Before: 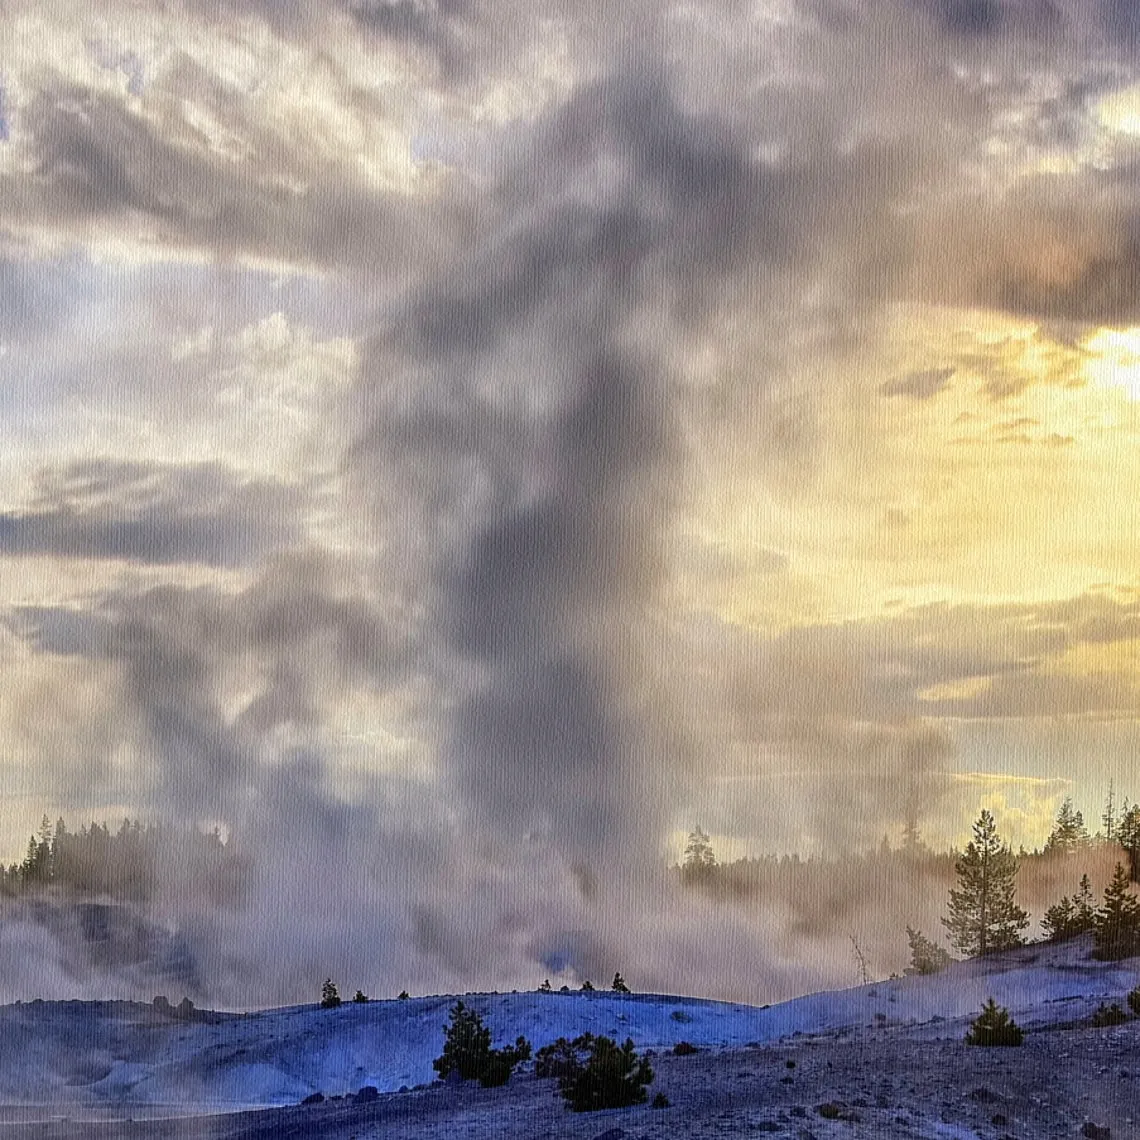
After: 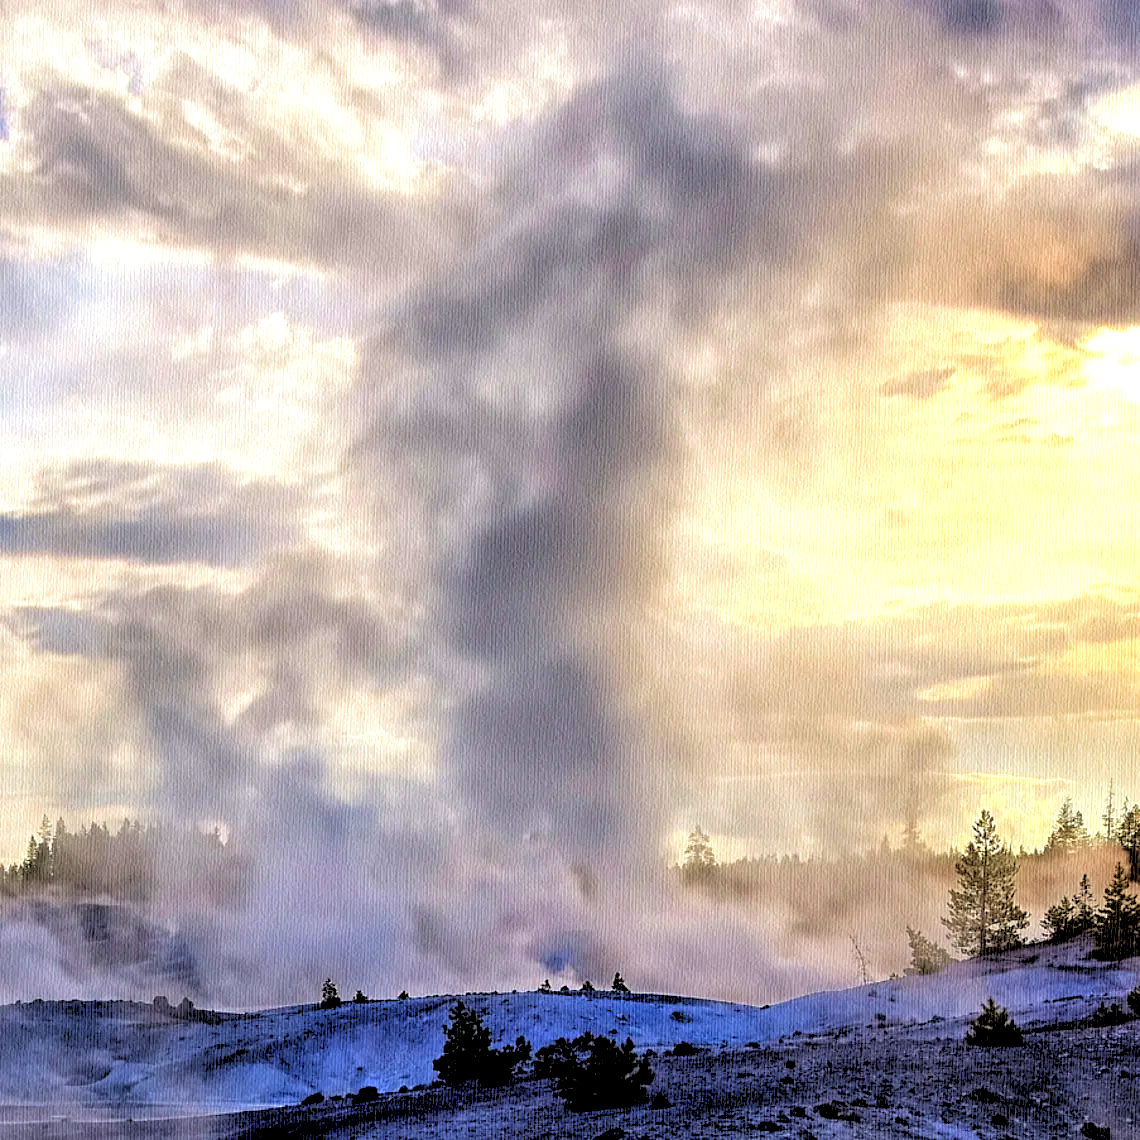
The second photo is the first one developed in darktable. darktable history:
velvia: on, module defaults
exposure: black level correction 0.001, exposure 0.5 EV, compensate exposure bias true, compensate highlight preservation false
rgb levels: levels [[0.029, 0.461, 0.922], [0, 0.5, 1], [0, 0.5, 1]]
